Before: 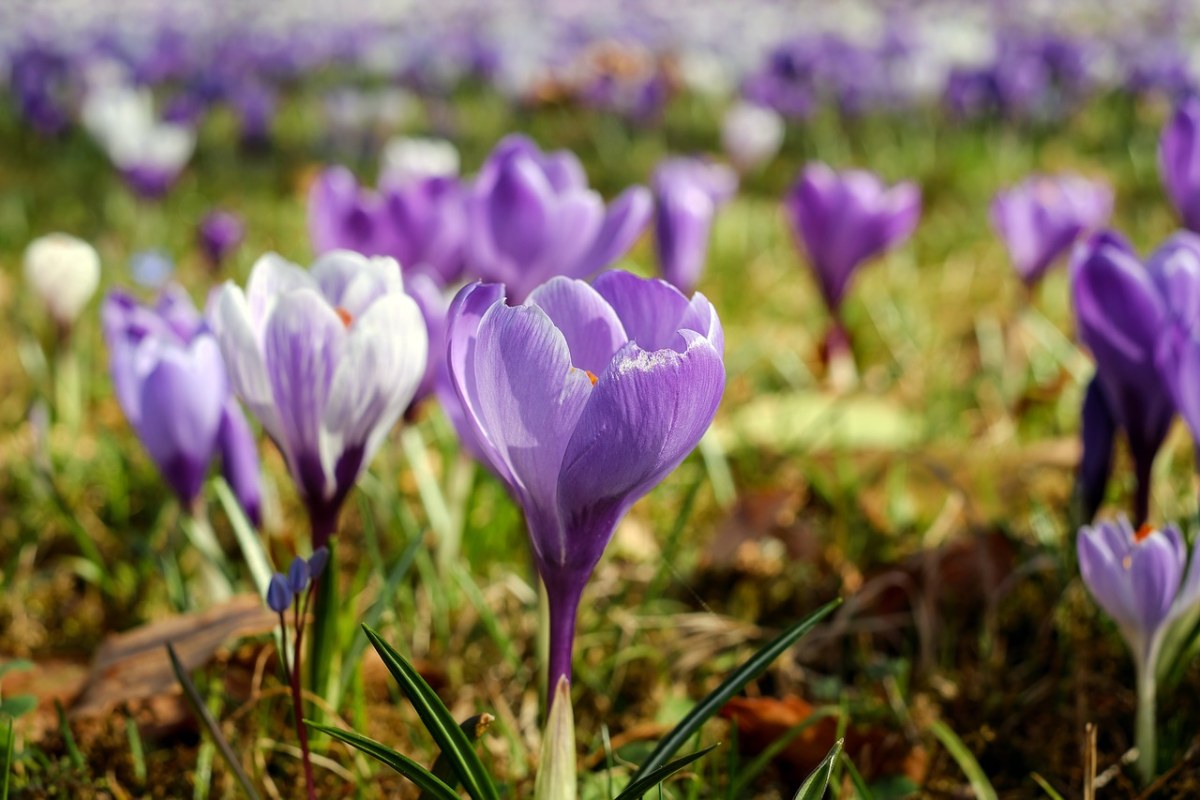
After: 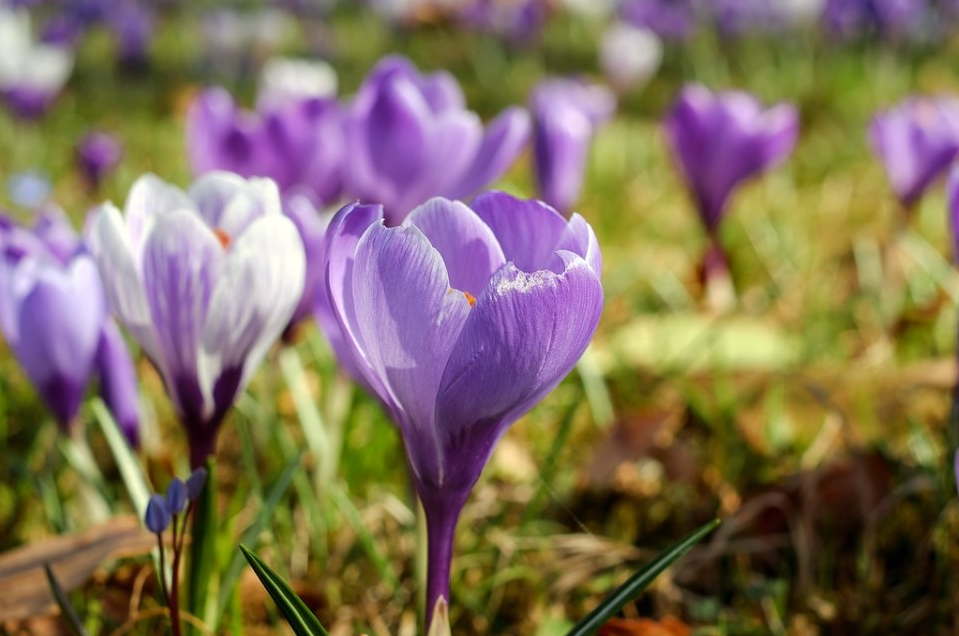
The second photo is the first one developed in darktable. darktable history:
crop and rotate: left 10.187%, top 9.991%, right 9.871%, bottom 10.447%
